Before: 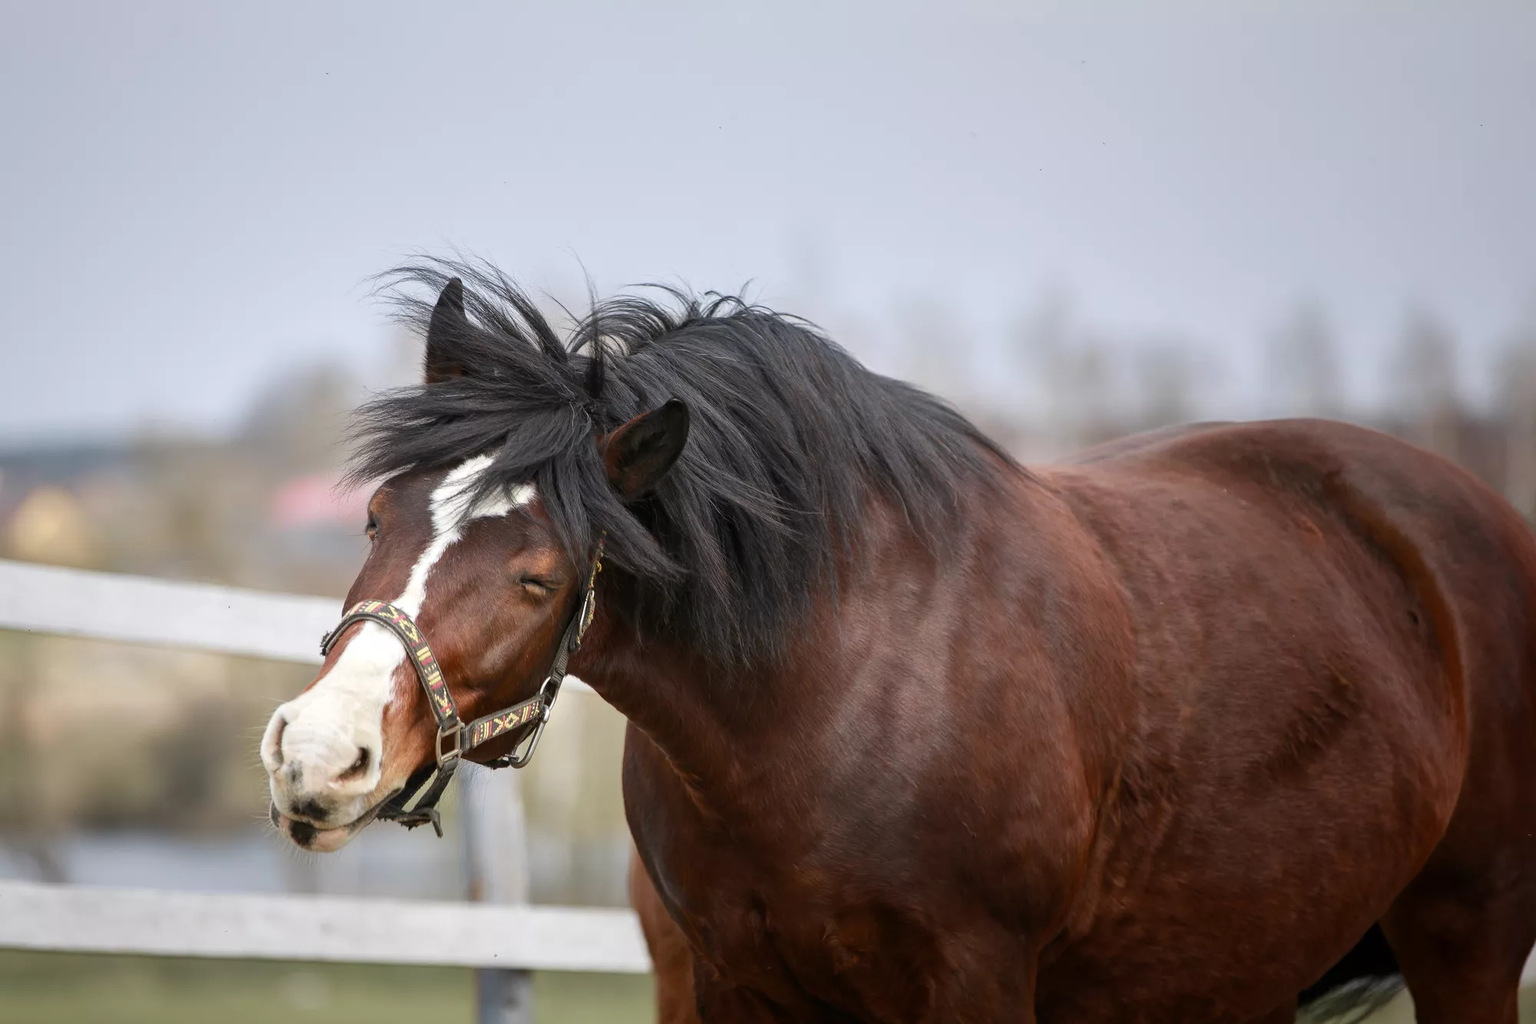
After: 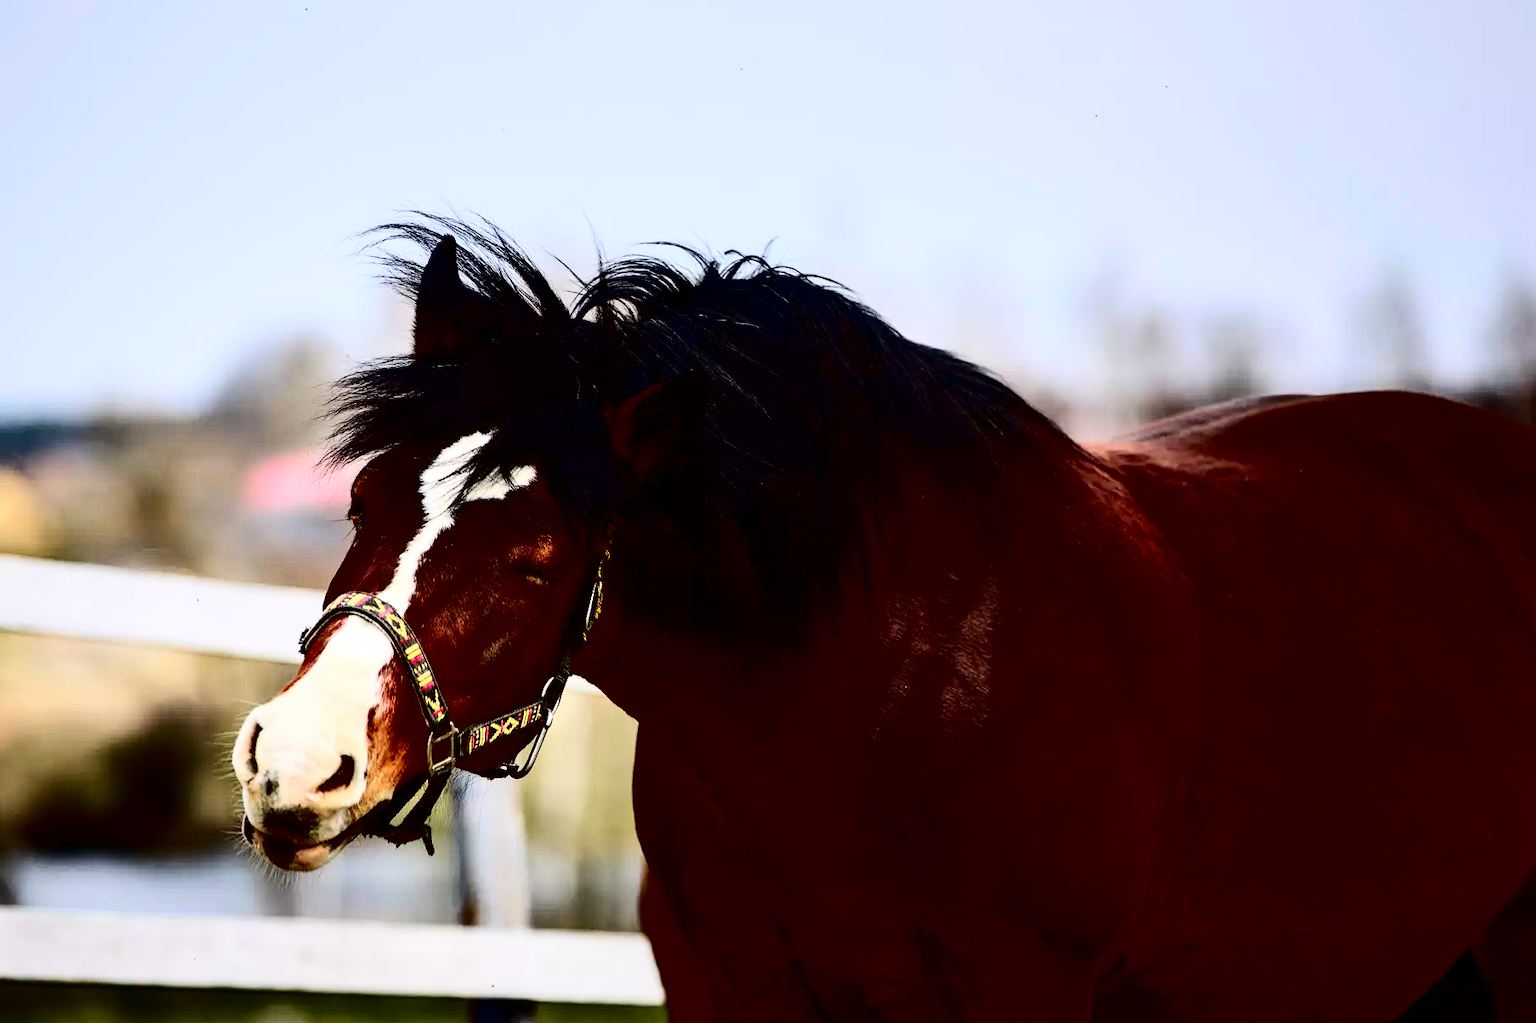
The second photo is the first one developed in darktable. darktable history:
crop: left 3.305%, top 6.436%, right 6.389%, bottom 3.258%
contrast brightness saturation: contrast 0.77, brightness -1, saturation 1
